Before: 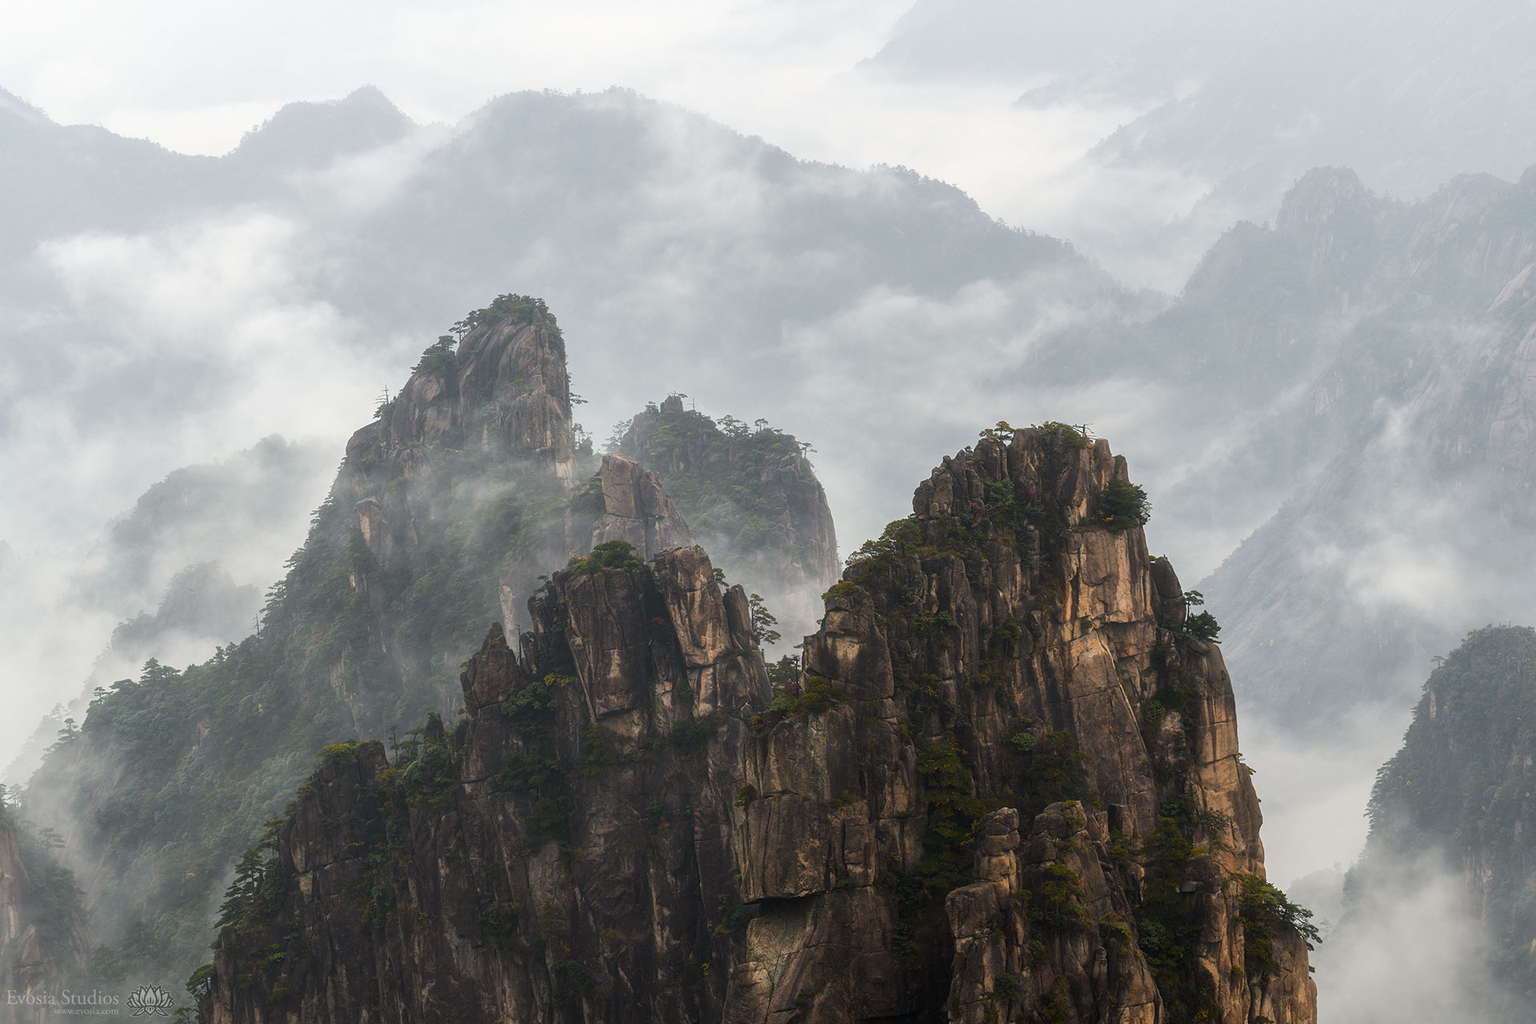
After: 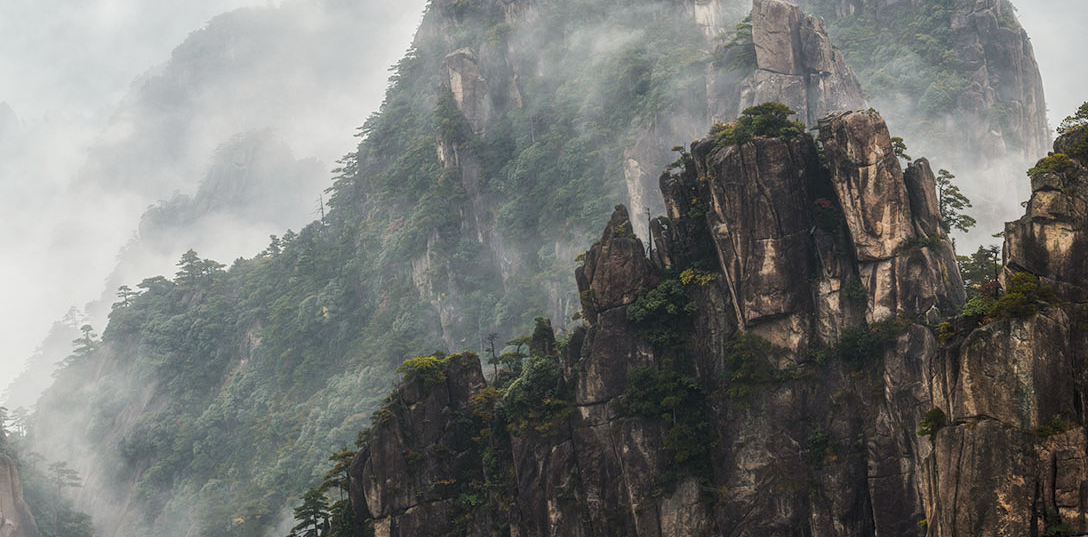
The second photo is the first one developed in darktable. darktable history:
local contrast: detail 130%
color correction: highlights b* -0.002
crop: top 44.78%, right 43.298%, bottom 13.19%
tone curve: curves: ch0 [(0, 0.023) (0.037, 0.04) (0.131, 0.128) (0.304, 0.331) (0.504, 0.584) (0.616, 0.687) (0.704, 0.764) (0.808, 0.823) (1, 1)]; ch1 [(0, 0) (0.301, 0.3) (0.477, 0.472) (0.493, 0.497) (0.508, 0.501) (0.544, 0.541) (0.563, 0.565) (0.626, 0.66) (0.721, 0.776) (1, 1)]; ch2 [(0, 0) (0.249, 0.216) (0.349, 0.343) (0.424, 0.442) (0.476, 0.483) (0.502, 0.5) (0.517, 0.519) (0.532, 0.553) (0.569, 0.587) (0.634, 0.628) (0.706, 0.729) (0.828, 0.742) (1, 0.9)], preserve colors none
